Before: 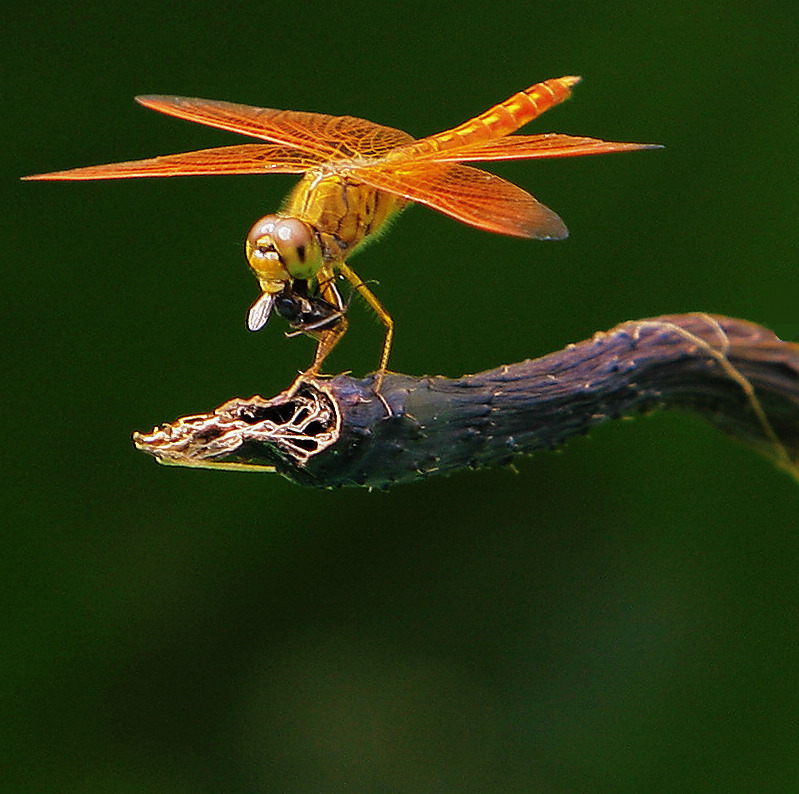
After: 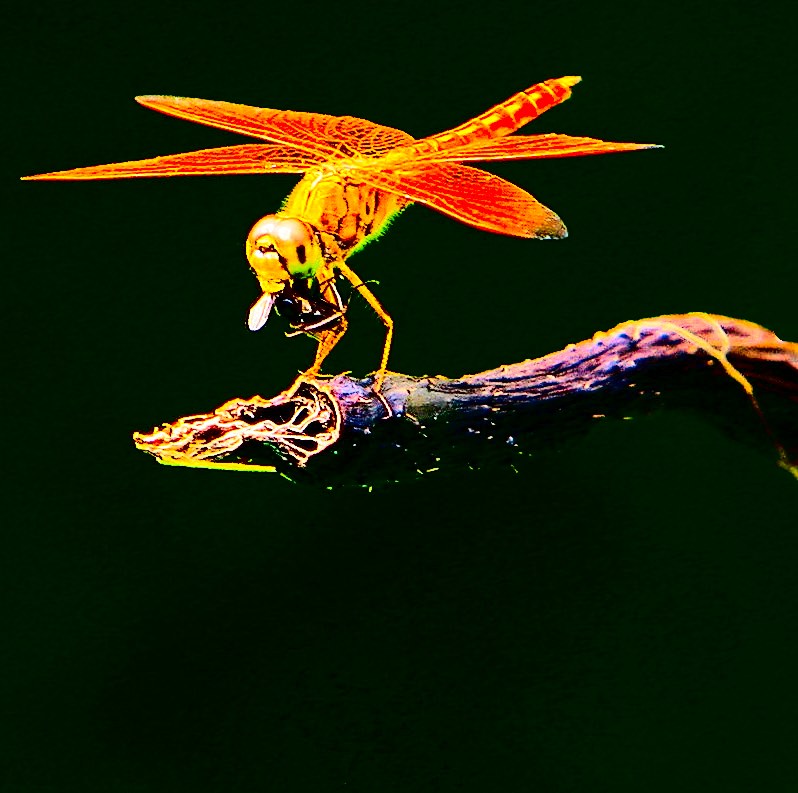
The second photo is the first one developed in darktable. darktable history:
tone equalizer: -7 EV 0.151 EV, -6 EV 0.594 EV, -5 EV 1.17 EV, -4 EV 1.37 EV, -3 EV 1.17 EV, -2 EV 0.6 EV, -1 EV 0.159 EV, edges refinement/feathering 500, mask exposure compensation -1.57 EV, preserve details no
exposure: black level correction 0, exposure 0.198 EV, compensate highlight preservation false
contrast brightness saturation: contrast 0.777, brightness -0.983, saturation 0.992
